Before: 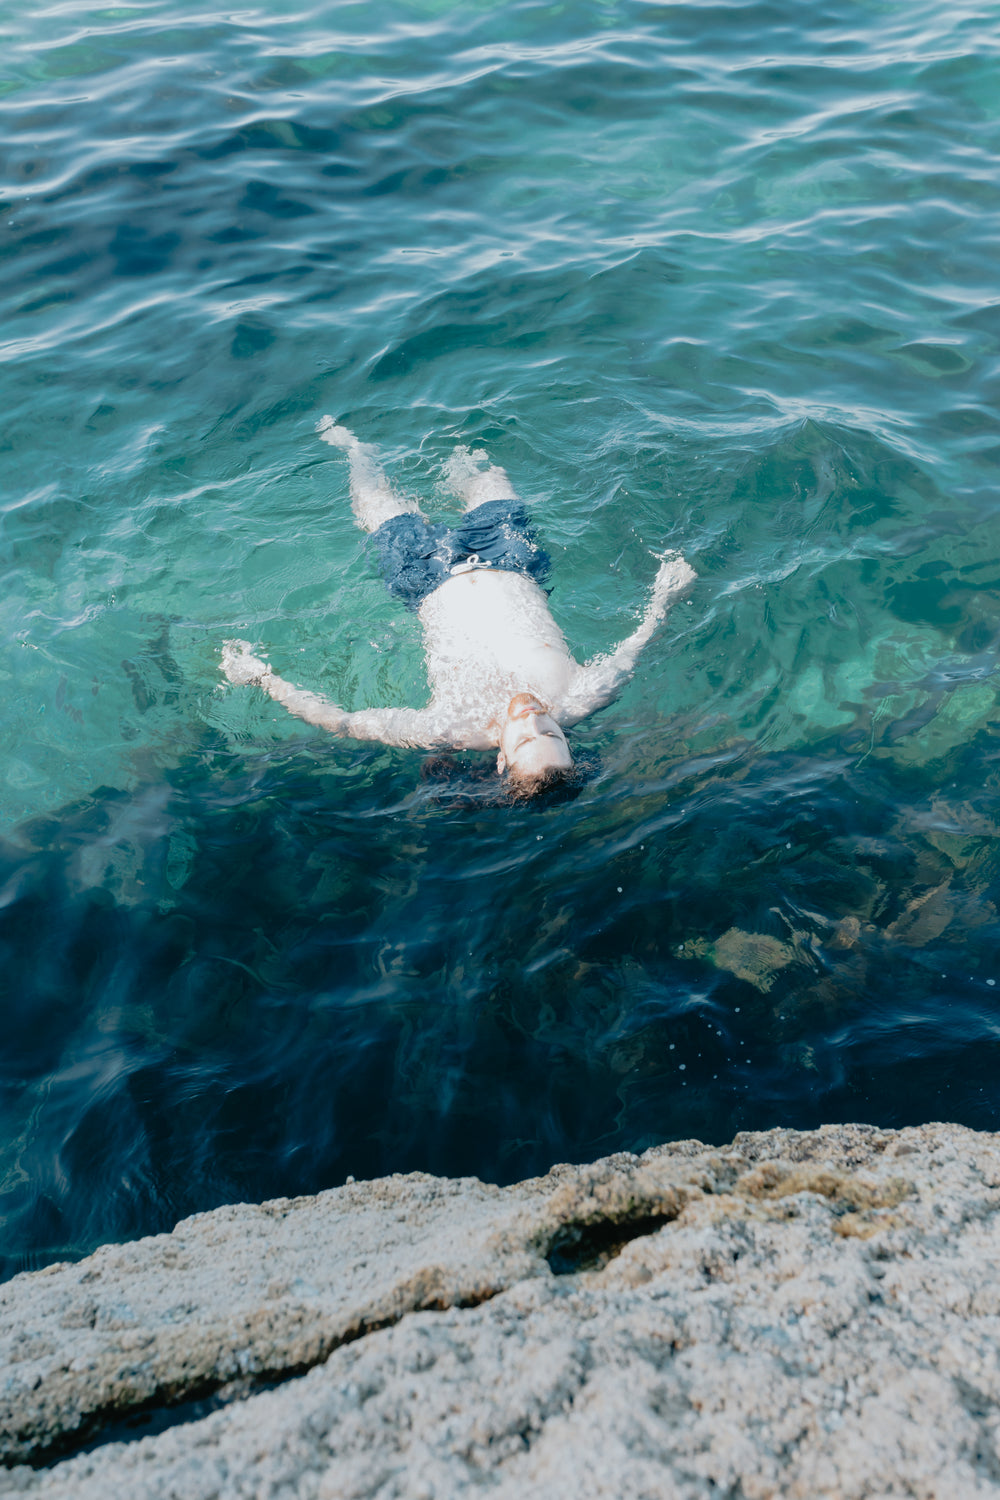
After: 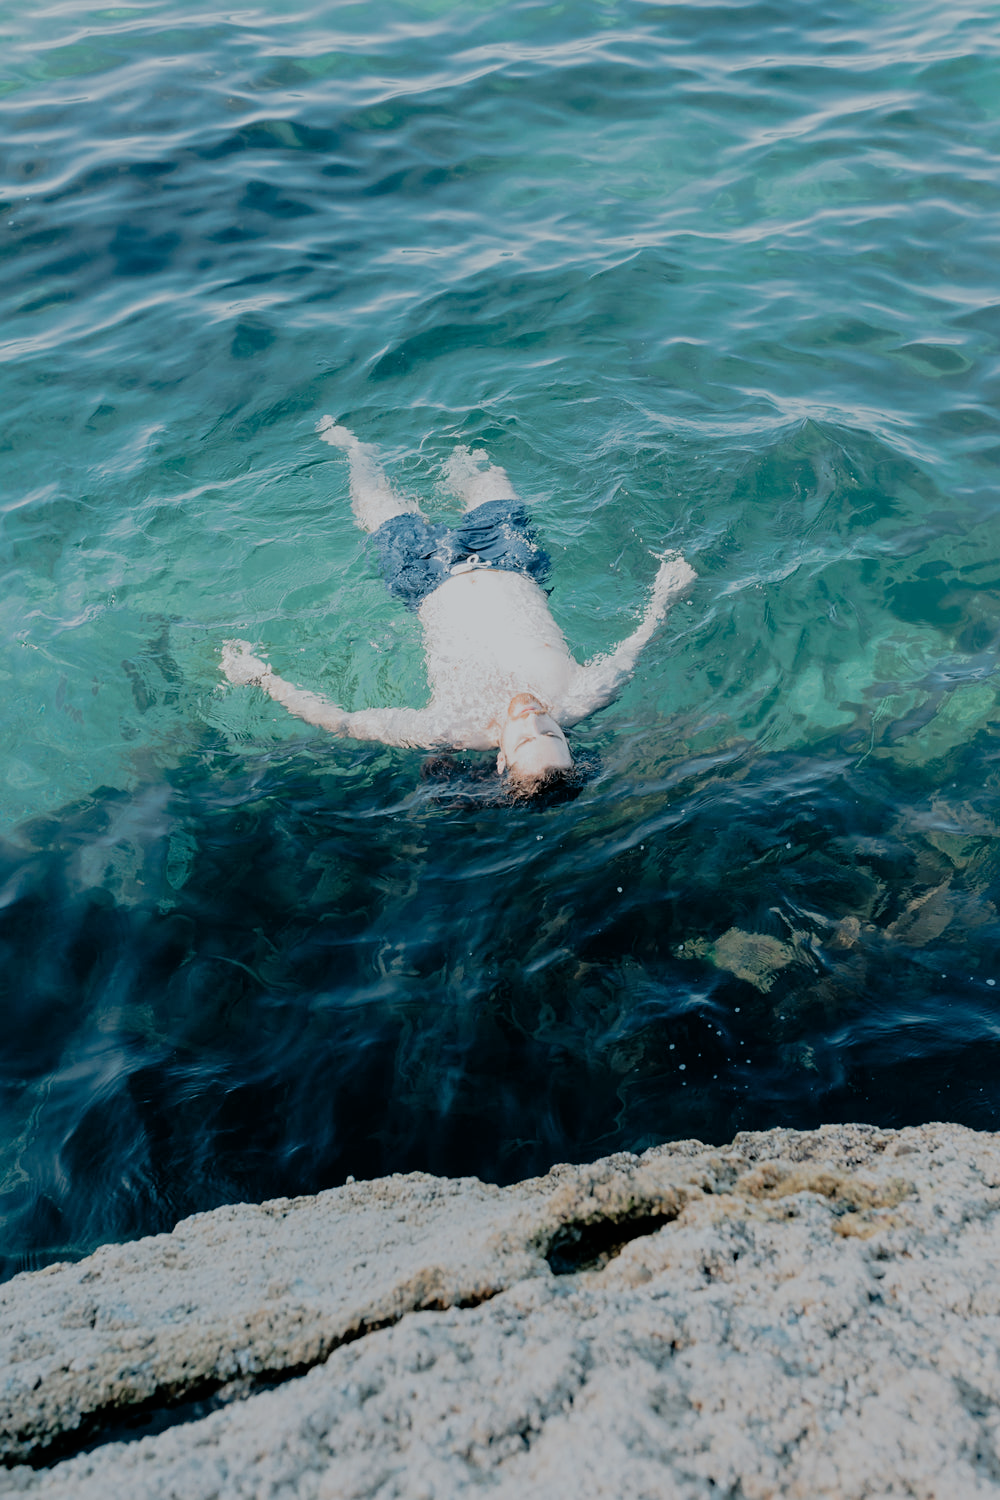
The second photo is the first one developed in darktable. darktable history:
sharpen: amount 0.204
filmic rgb: black relative exposure -7.2 EV, white relative exposure 5.35 EV, hardness 3.03
